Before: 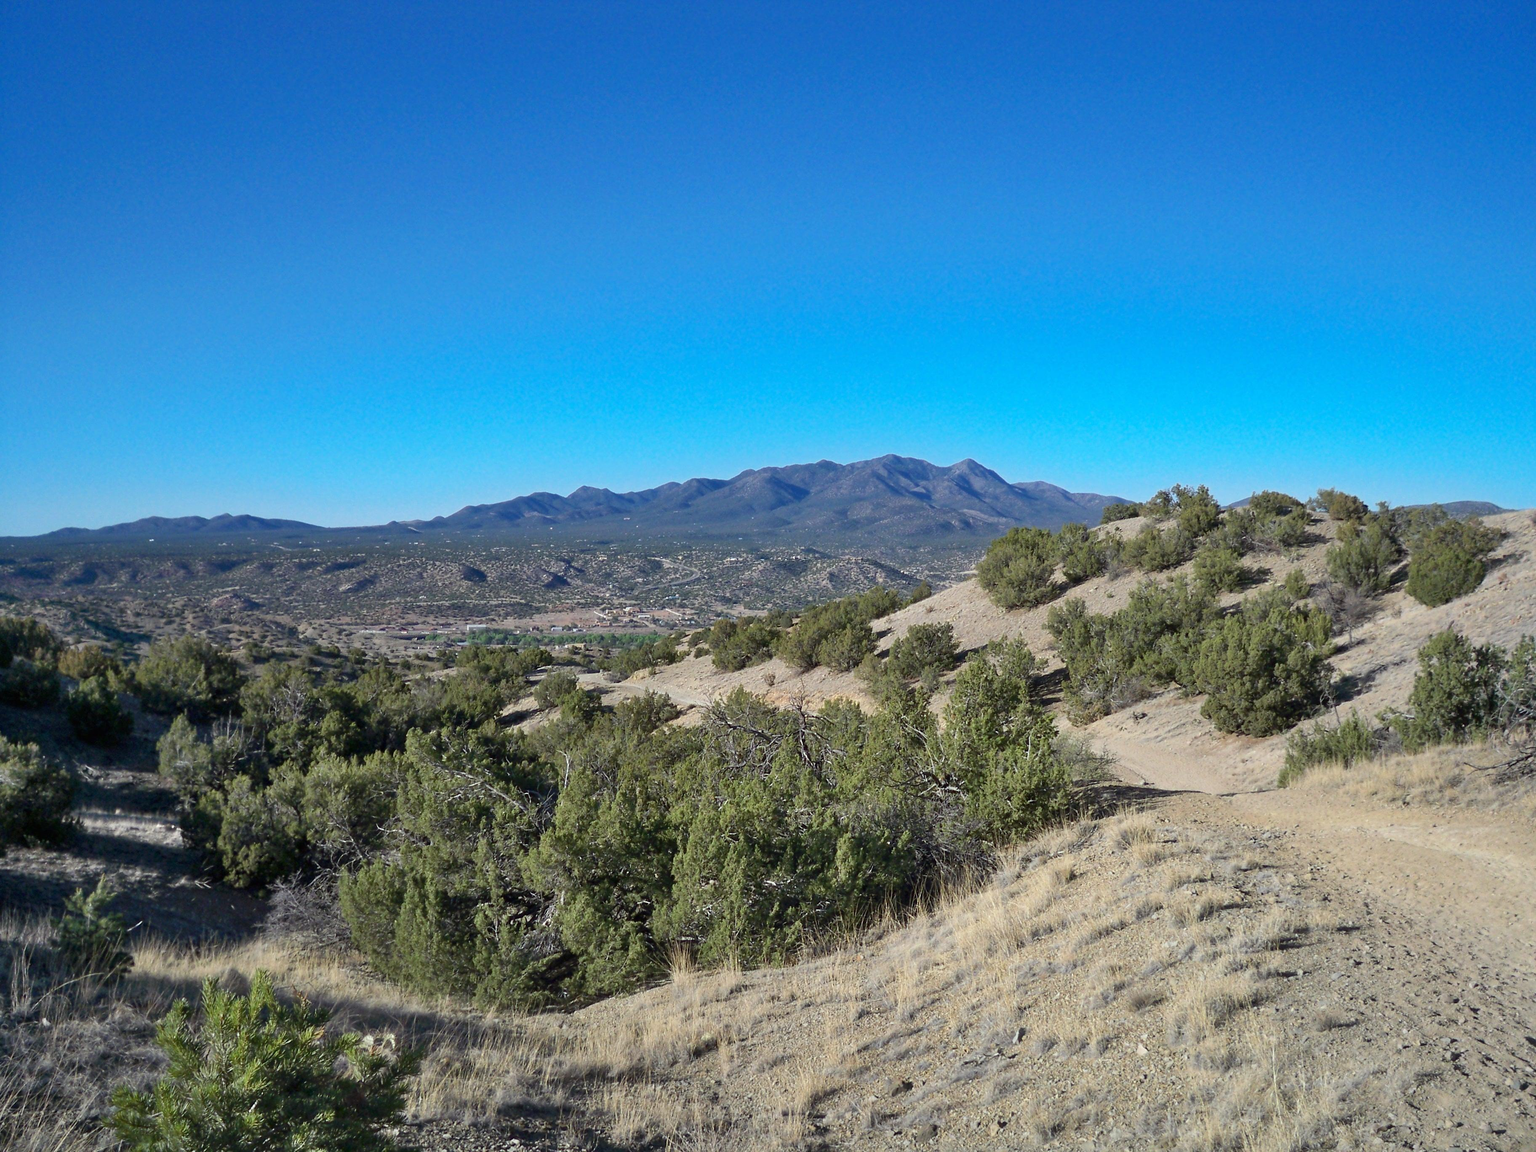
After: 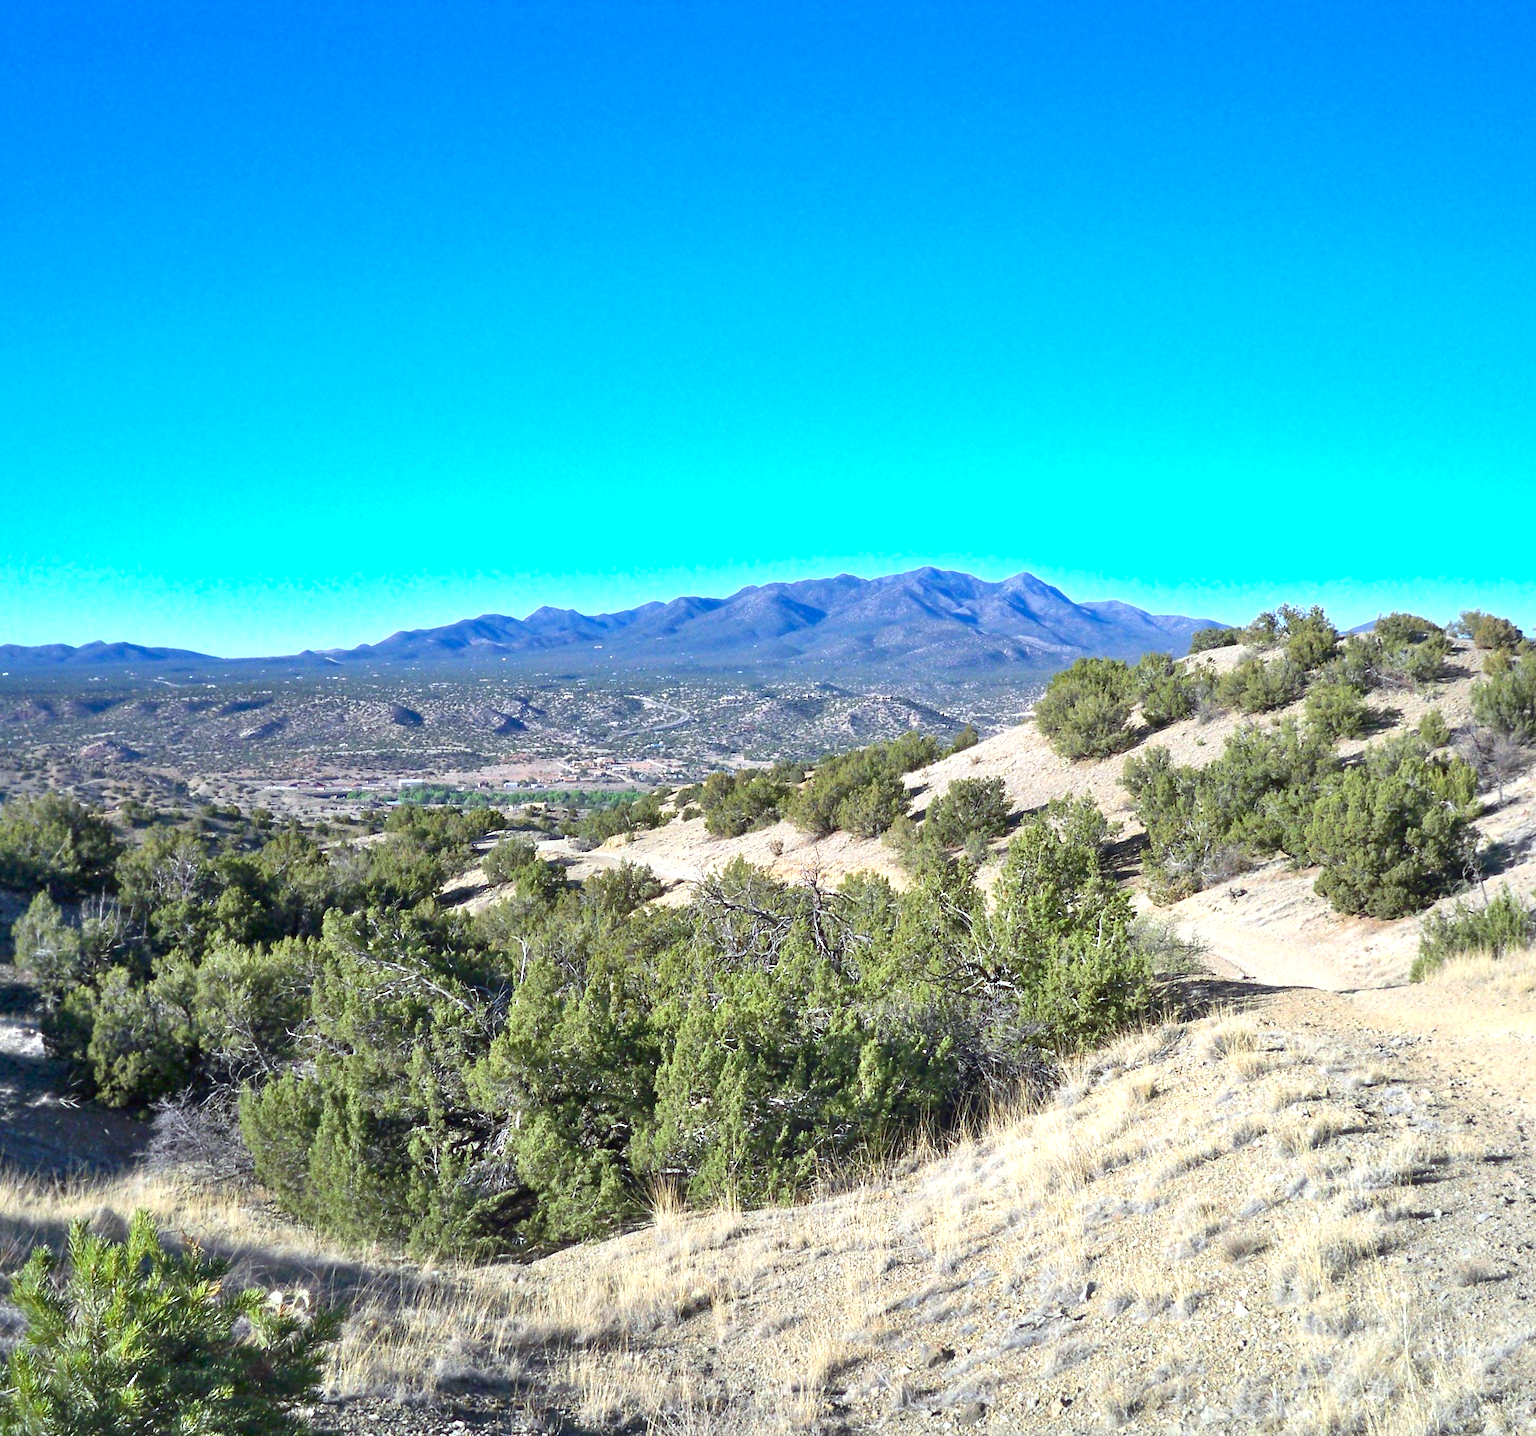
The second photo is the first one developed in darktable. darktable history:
contrast brightness saturation: contrast 0.04, saturation 0.16
exposure: black level correction 0, exposure 1 EV, compensate exposure bias true, compensate highlight preservation false
white balance: red 0.974, blue 1.044
crop and rotate: left 9.597%, right 10.195%
